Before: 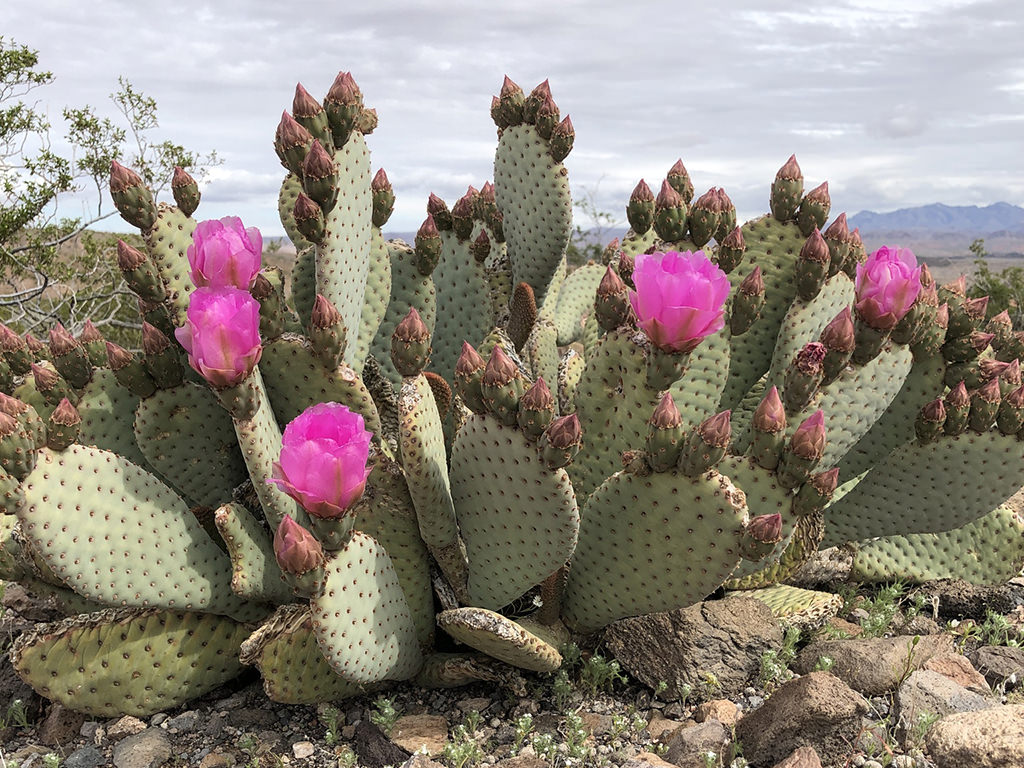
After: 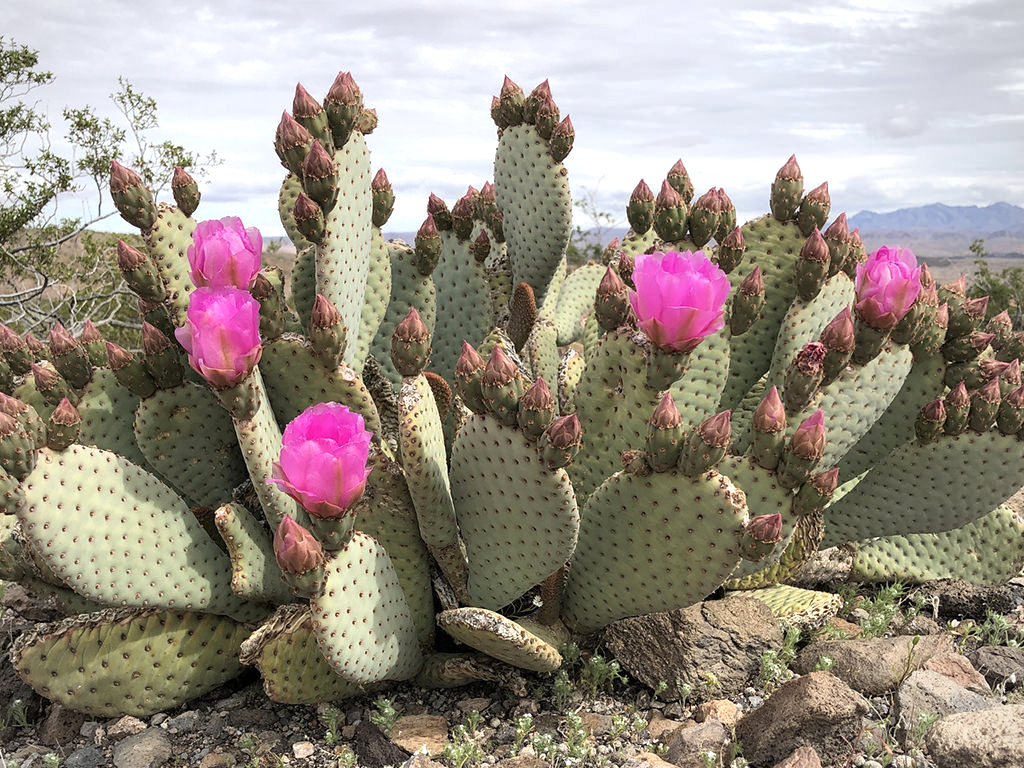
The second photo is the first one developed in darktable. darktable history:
vignetting: fall-off radius 81.94%
exposure: exposure 0.29 EV, compensate highlight preservation false
